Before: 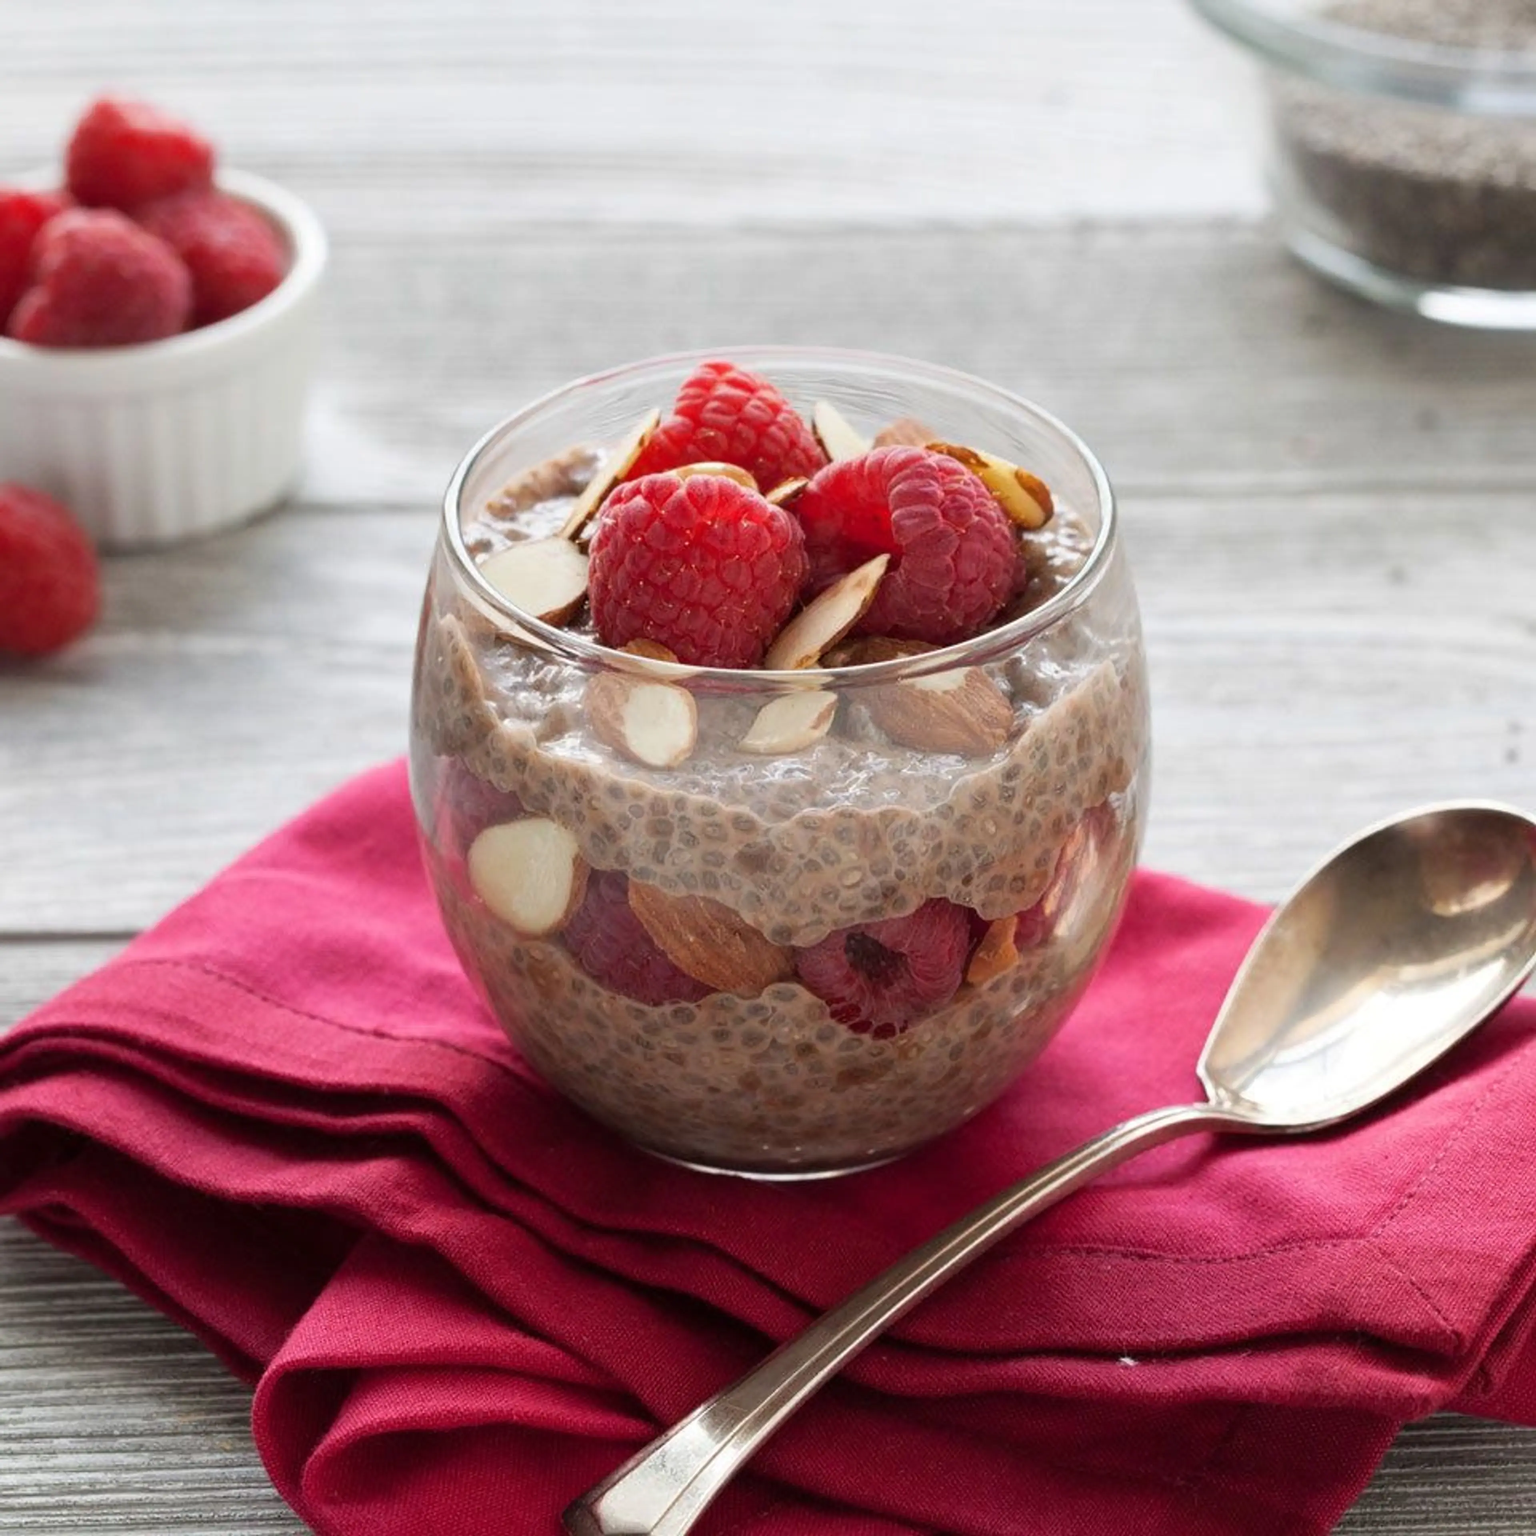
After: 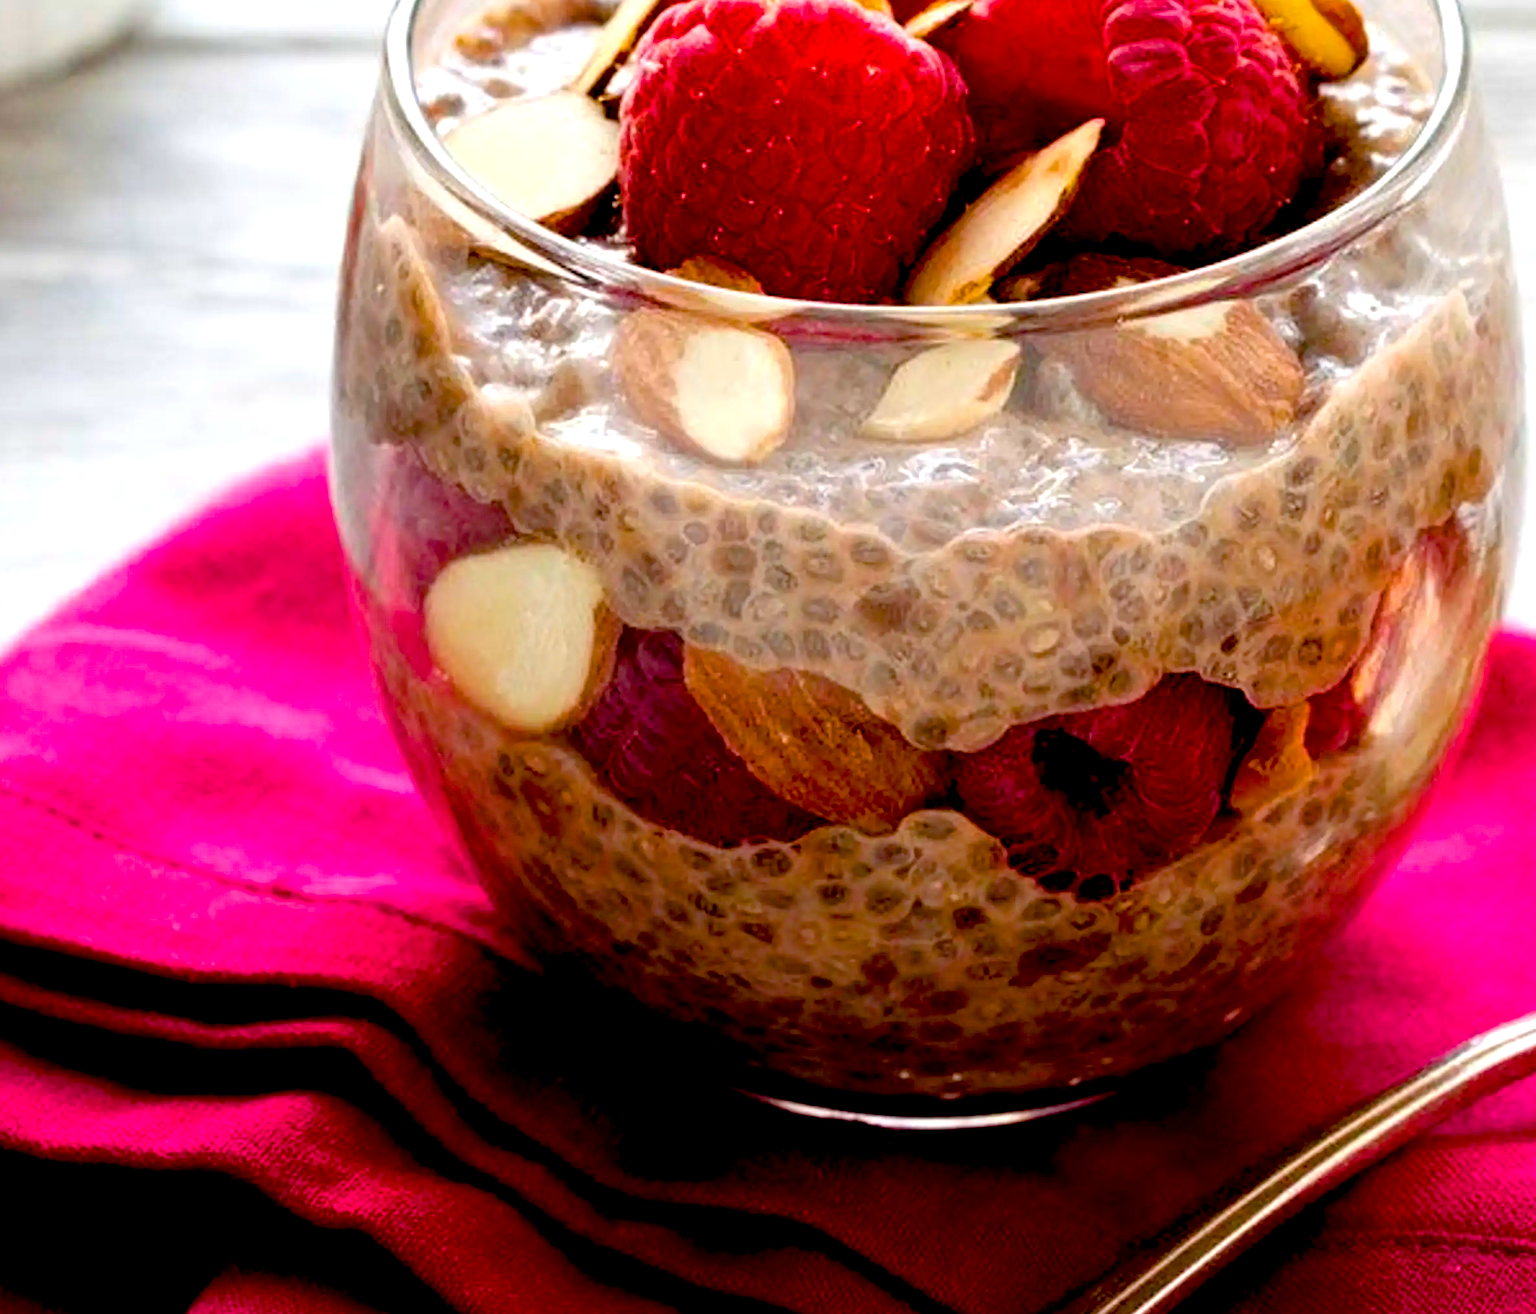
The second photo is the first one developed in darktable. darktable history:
color balance rgb: linear chroma grading › global chroma 15%, perceptual saturation grading › global saturation 30%
crop: left 13.312%, top 31.28%, right 24.627%, bottom 15.582%
exposure: black level correction 0.04, exposure 0.5 EV, compensate highlight preservation false
